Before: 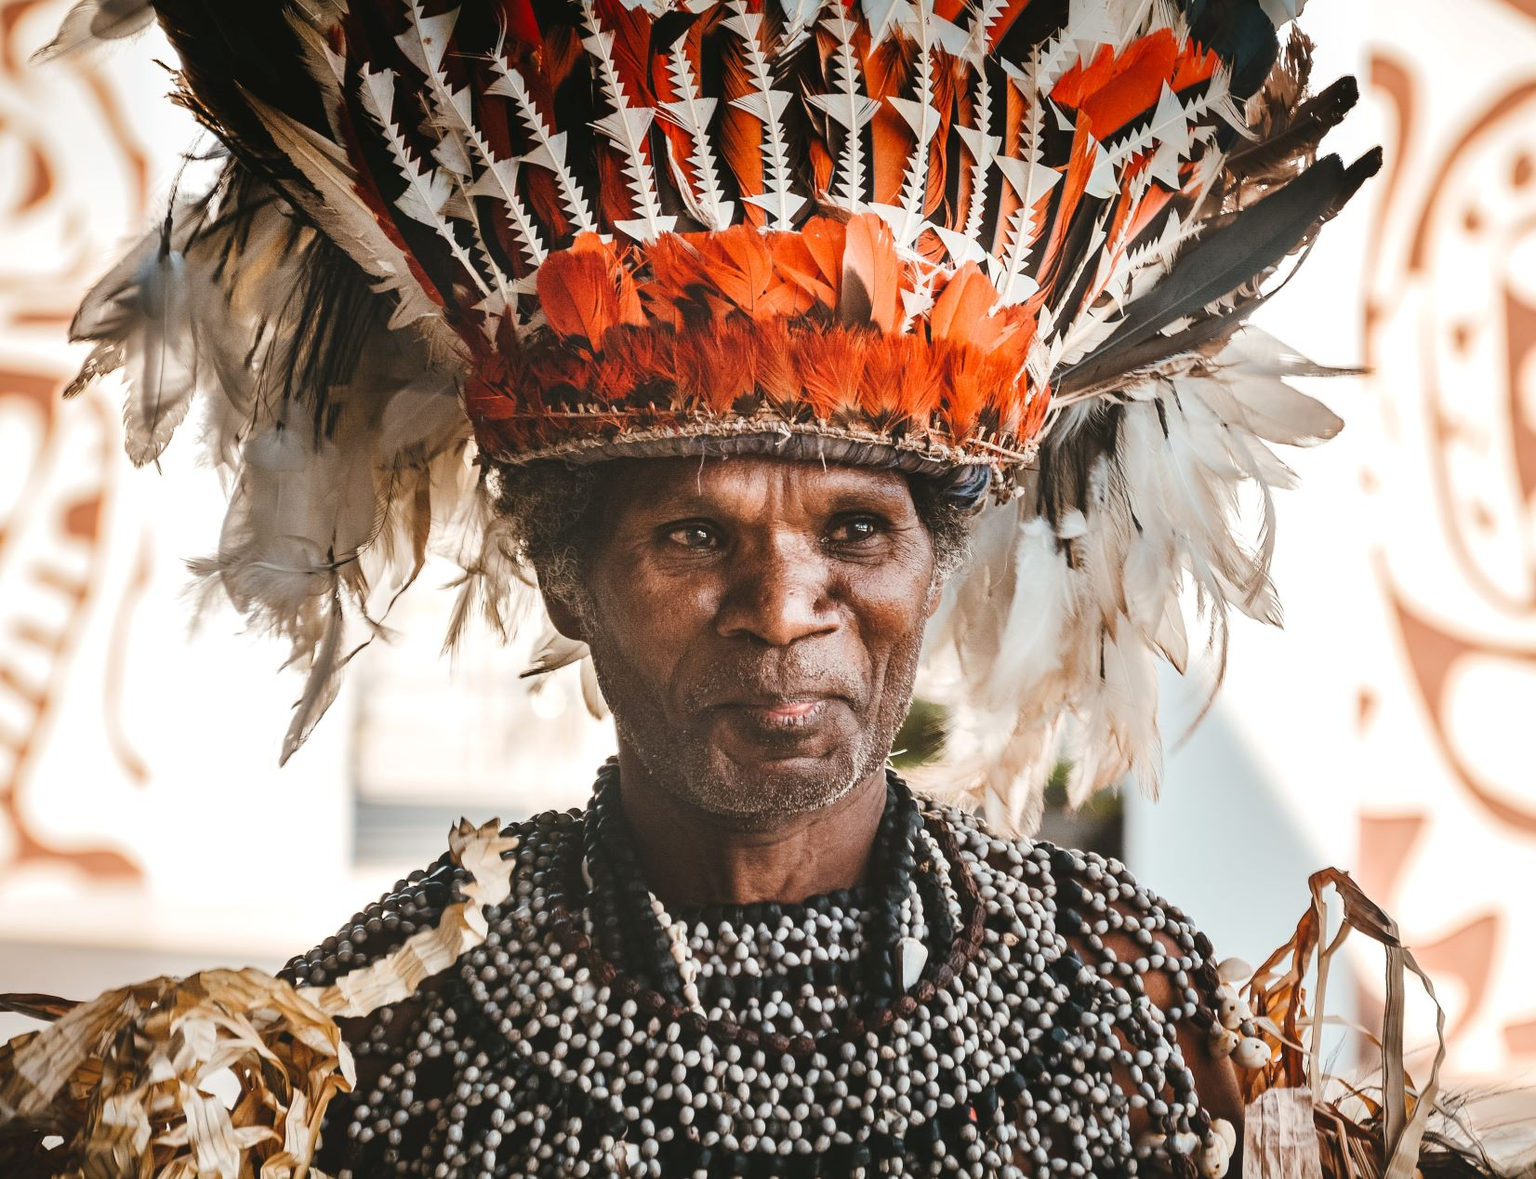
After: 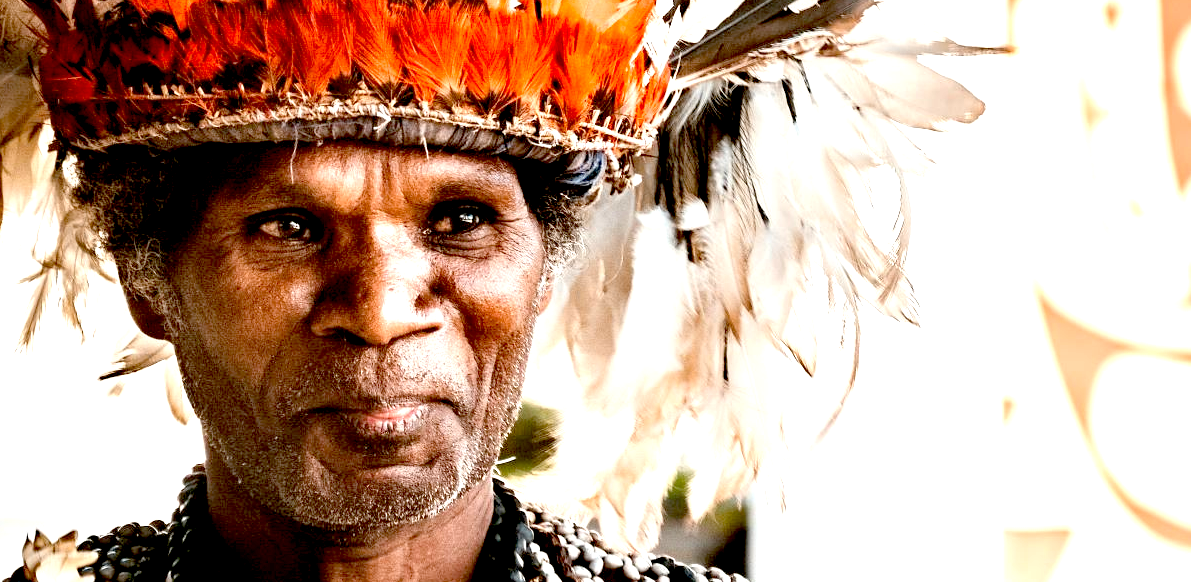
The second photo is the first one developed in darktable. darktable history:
crop and rotate: left 27.85%, top 27.556%, bottom 26.531%
exposure: black level correction 0.036, exposure 0.907 EV, compensate highlight preservation false
